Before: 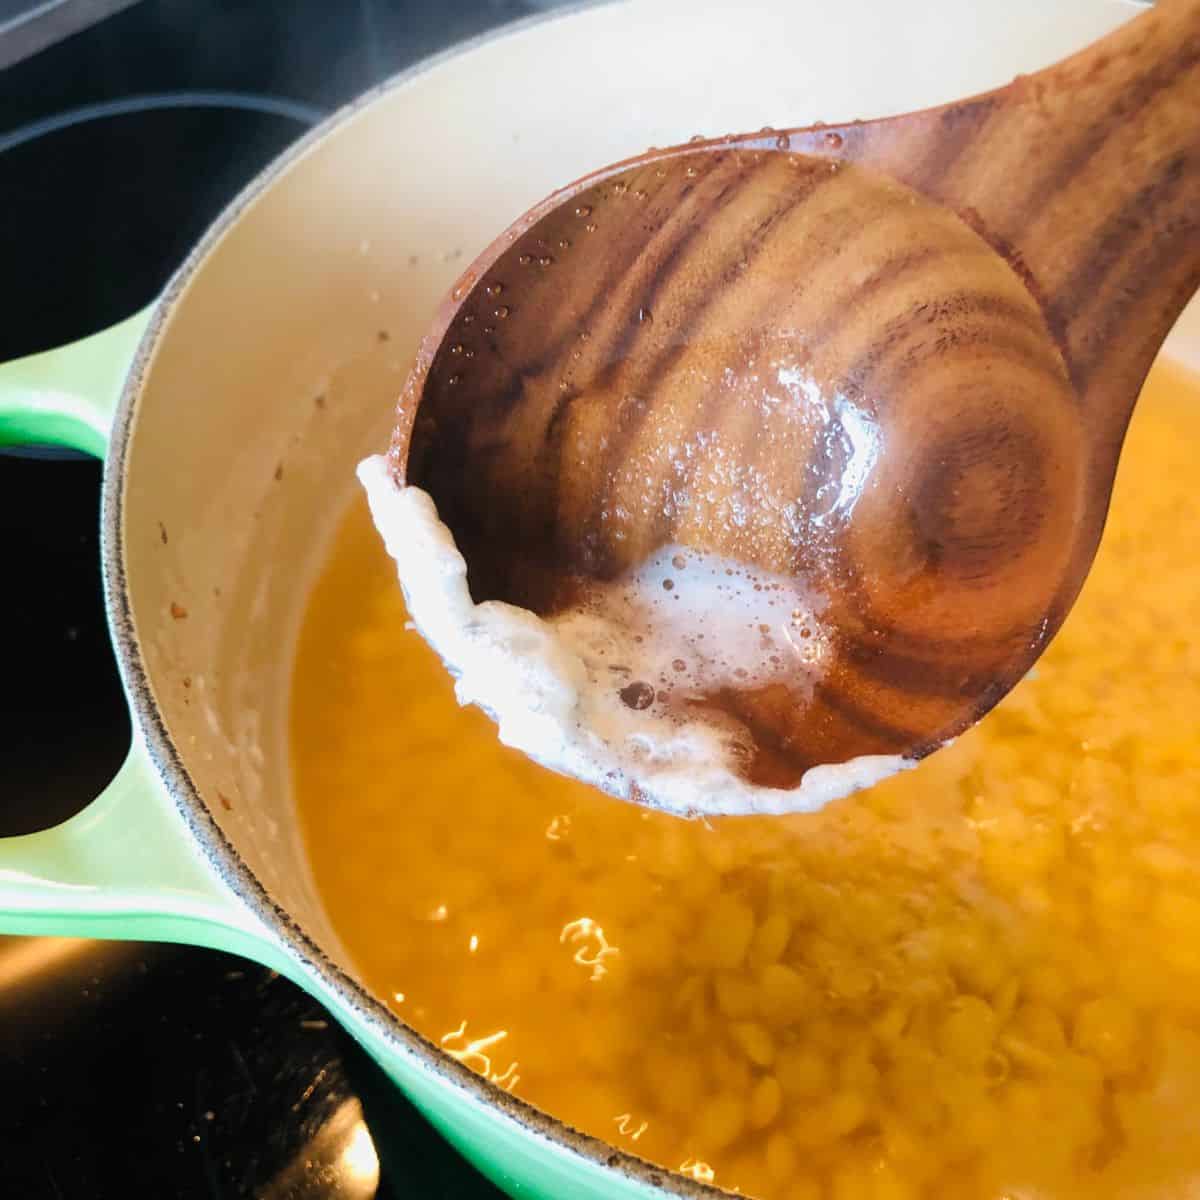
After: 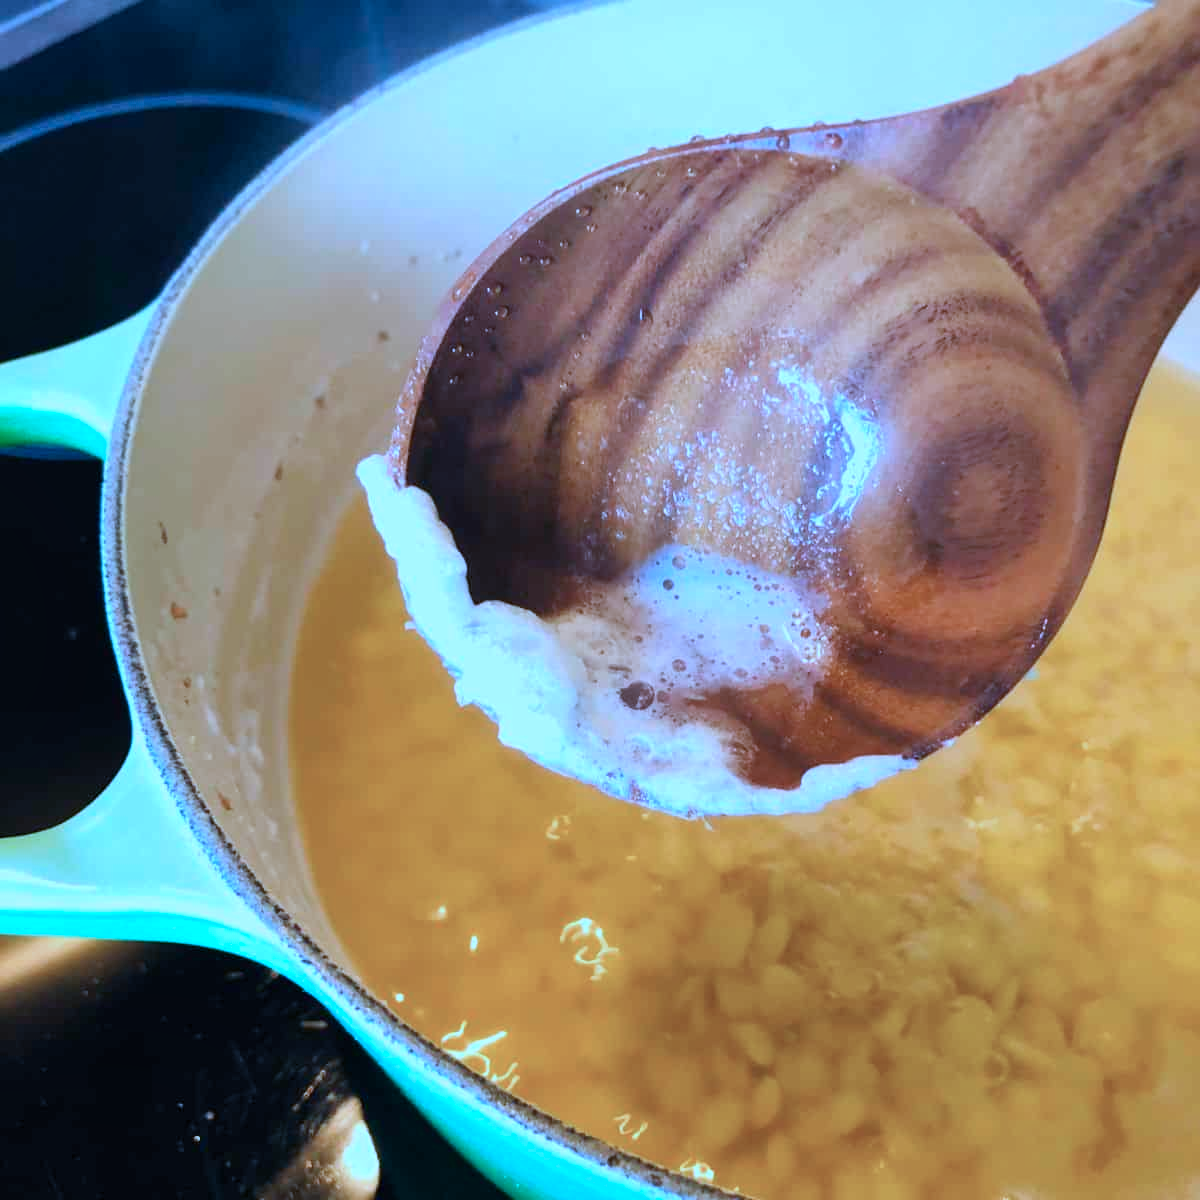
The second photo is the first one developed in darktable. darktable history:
shadows and highlights: shadows 37, highlights -27.25, soften with gaussian
color calibration: illuminant as shot in camera, x 0.44, y 0.412, temperature 2857.79 K
